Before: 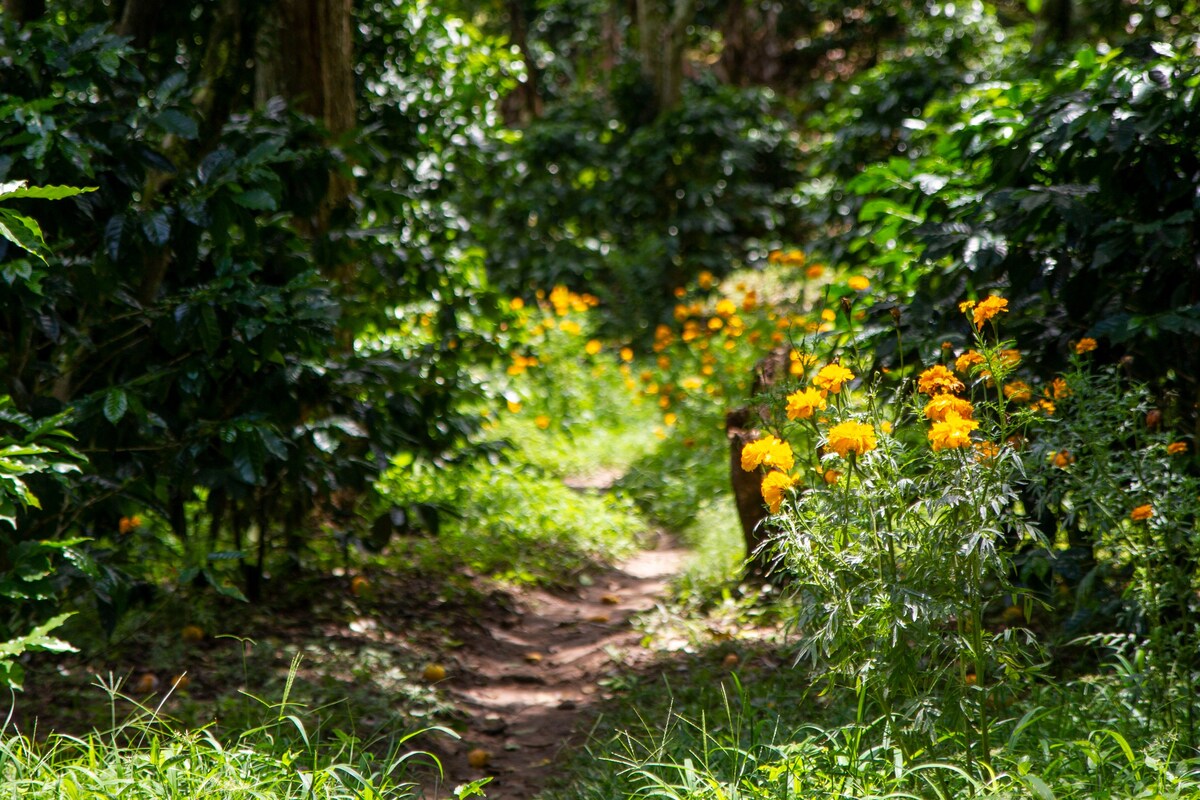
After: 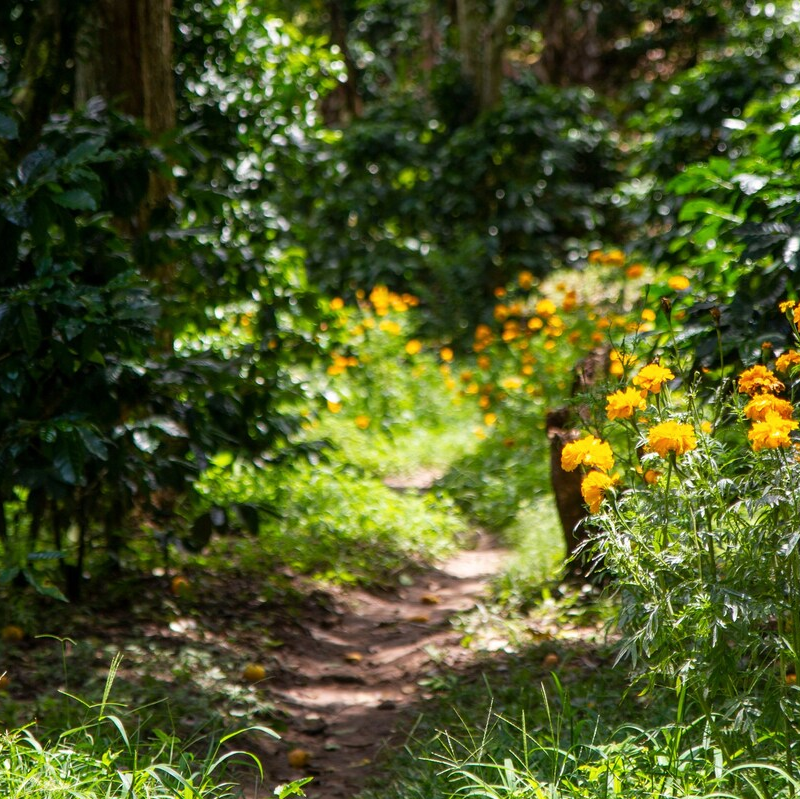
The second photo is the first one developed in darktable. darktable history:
color calibration: illuminant same as pipeline (D50), adaptation none (bypass), x 0.332, y 0.333, temperature 5020.65 K
crop and rotate: left 15.042%, right 18.212%
